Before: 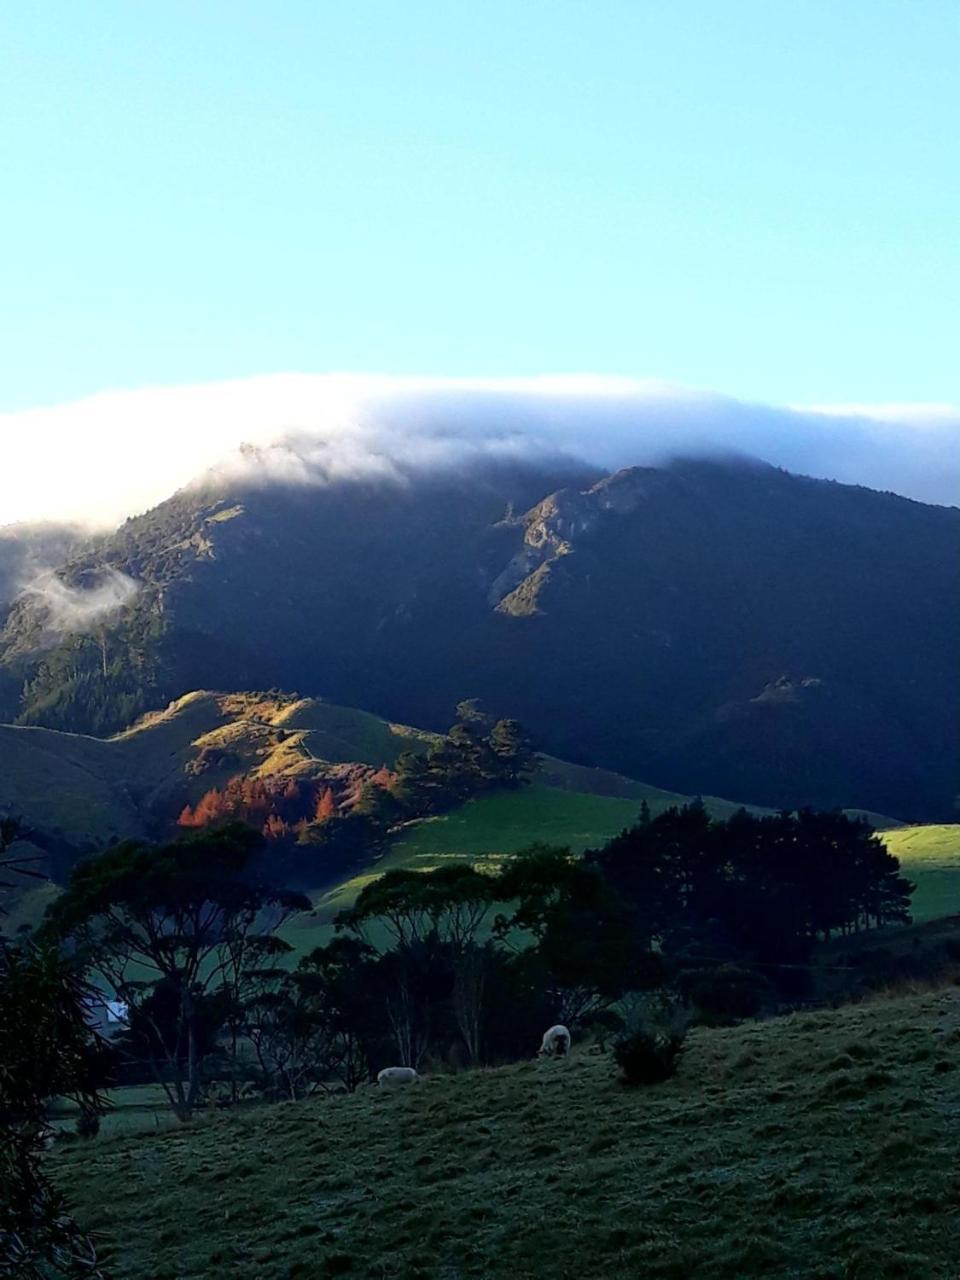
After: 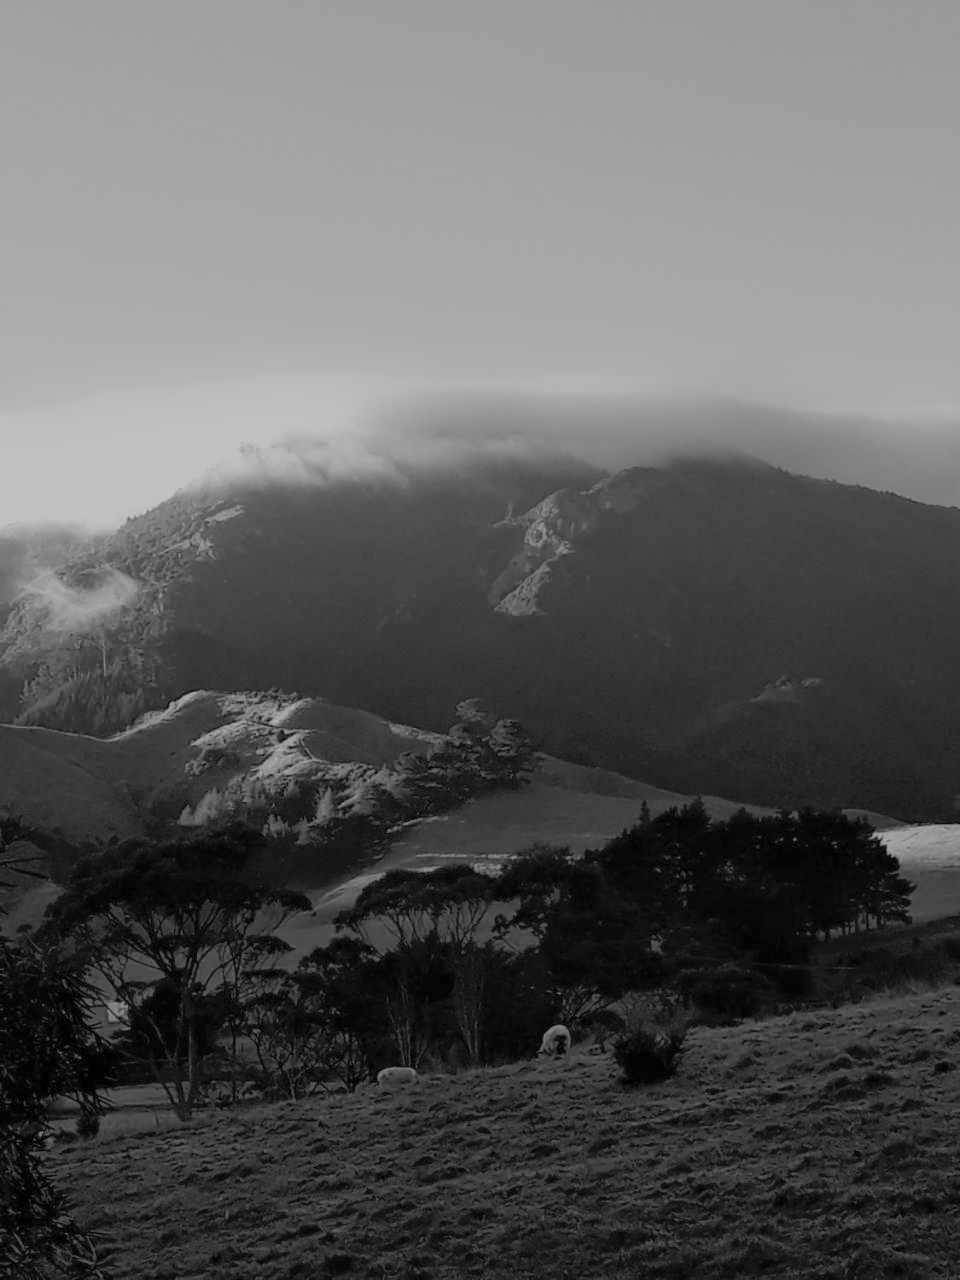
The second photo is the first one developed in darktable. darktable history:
global tonemap: drago (0.7, 100)
monochrome: a 79.32, b 81.83, size 1.1
